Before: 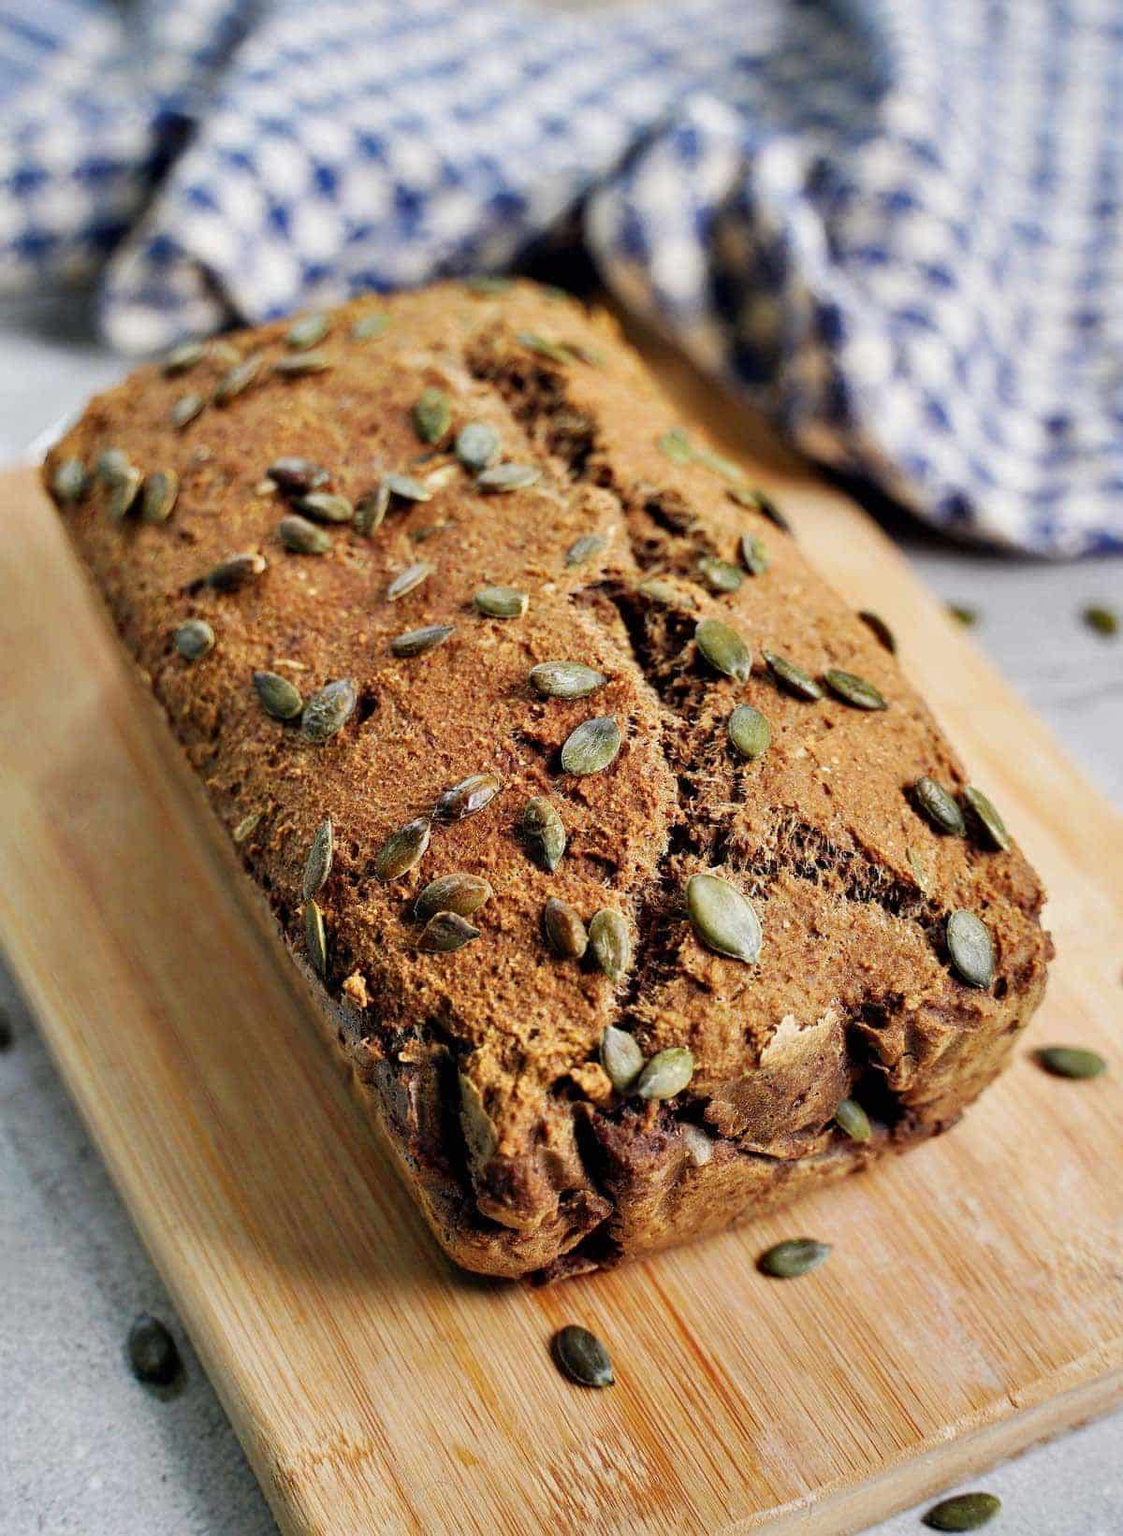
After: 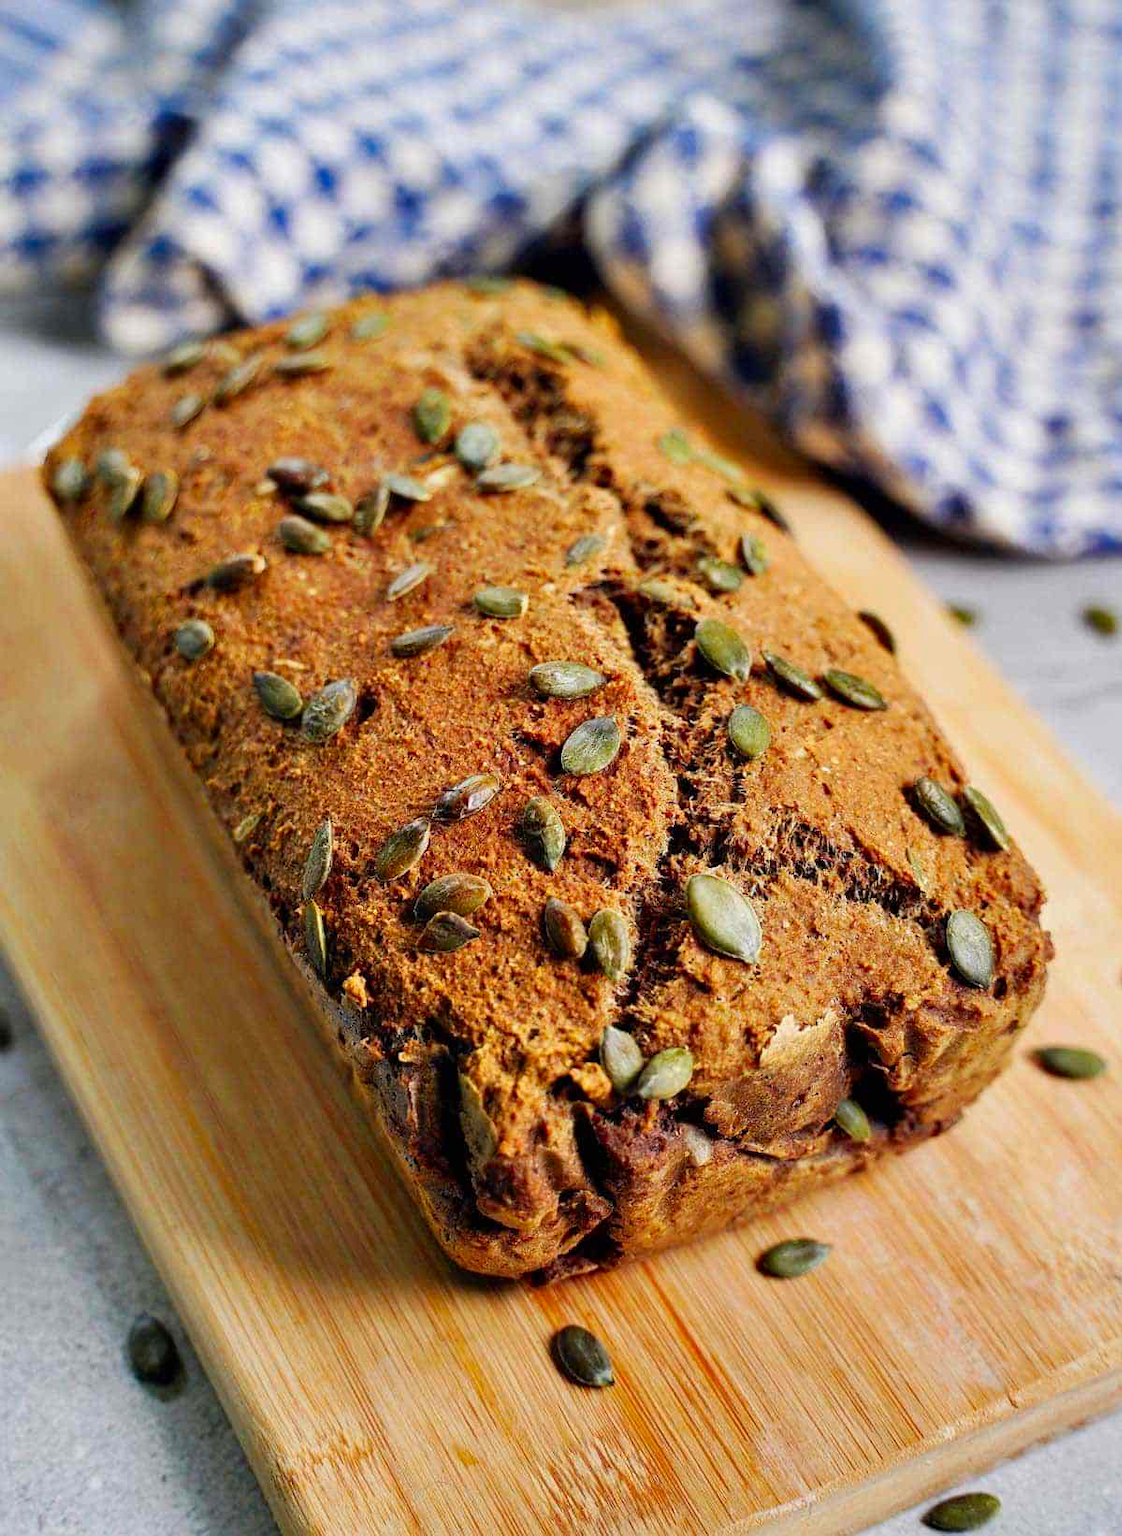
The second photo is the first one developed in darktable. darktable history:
color correction: highlights b* 0.054, saturation 1.3
levels: levels [0, 0.499, 1]
